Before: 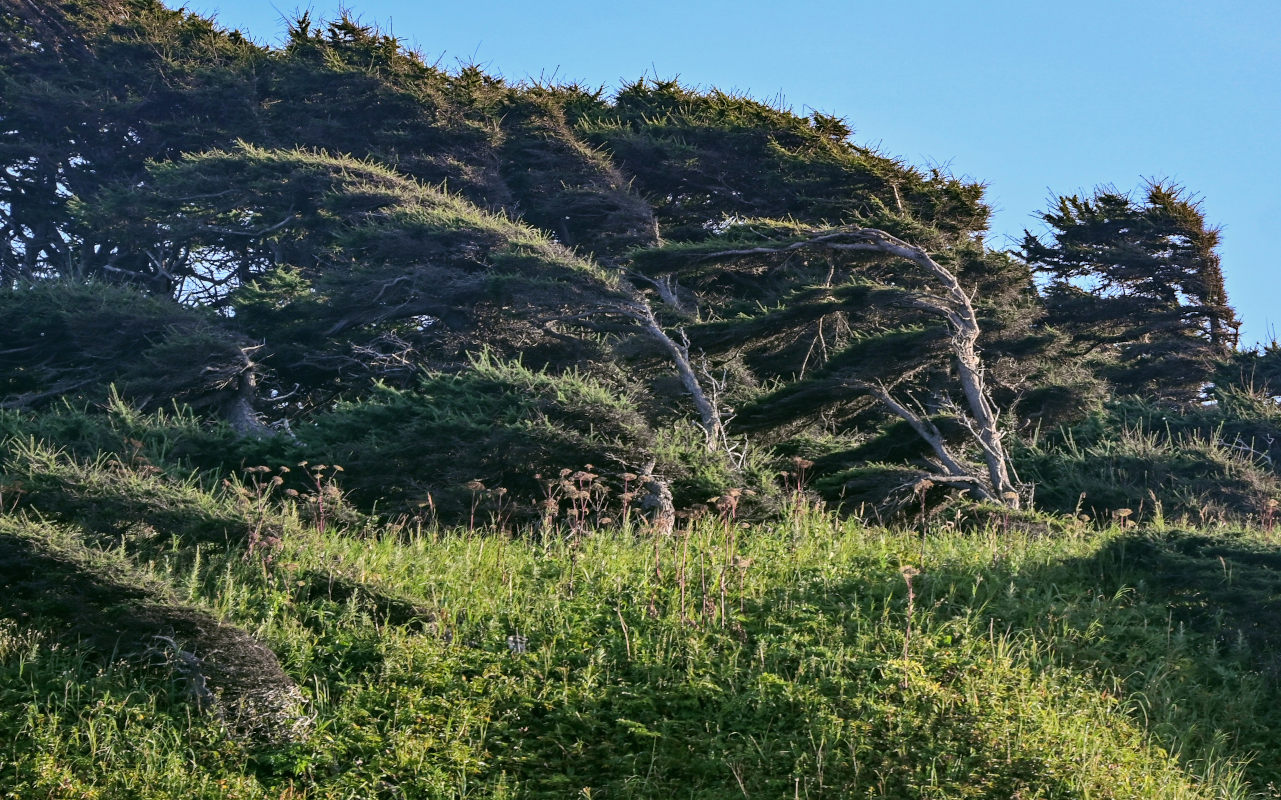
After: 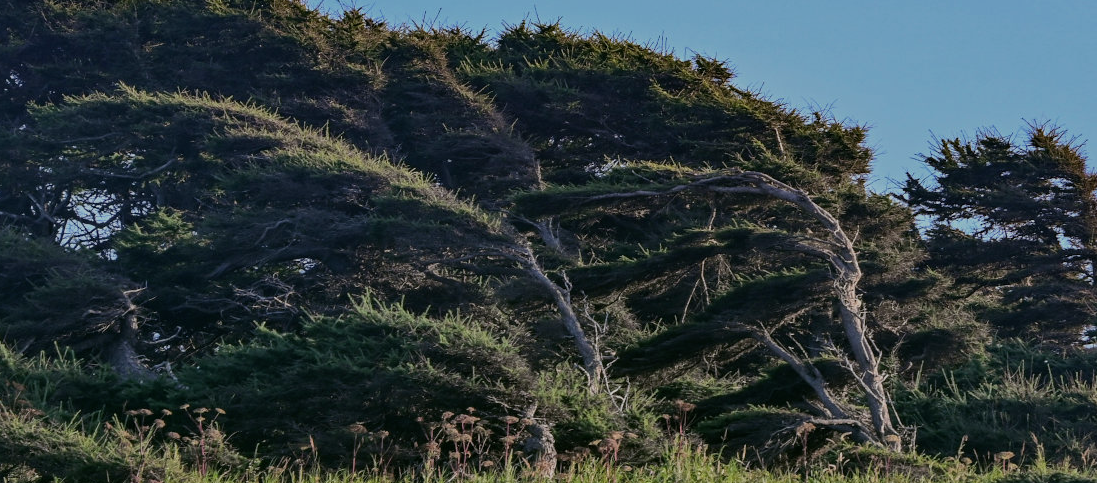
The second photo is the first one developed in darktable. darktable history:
exposure: black level correction 0, exposure -0.766 EV, compensate highlight preservation false
crop and rotate: left 9.345%, top 7.22%, right 4.982%, bottom 32.331%
